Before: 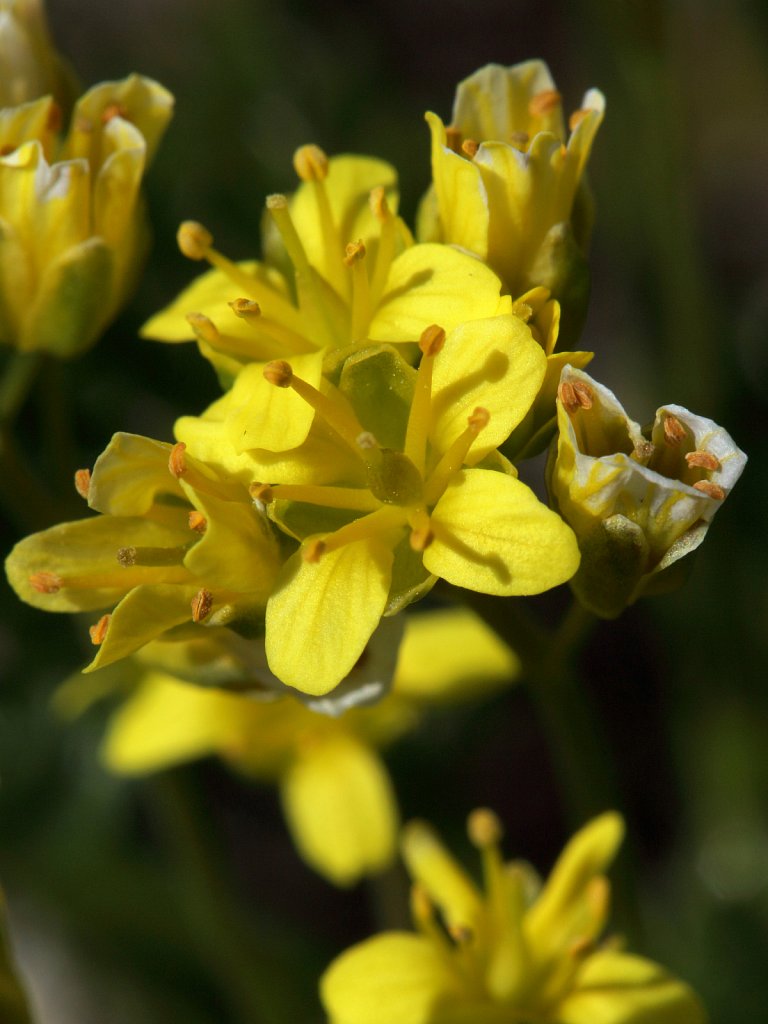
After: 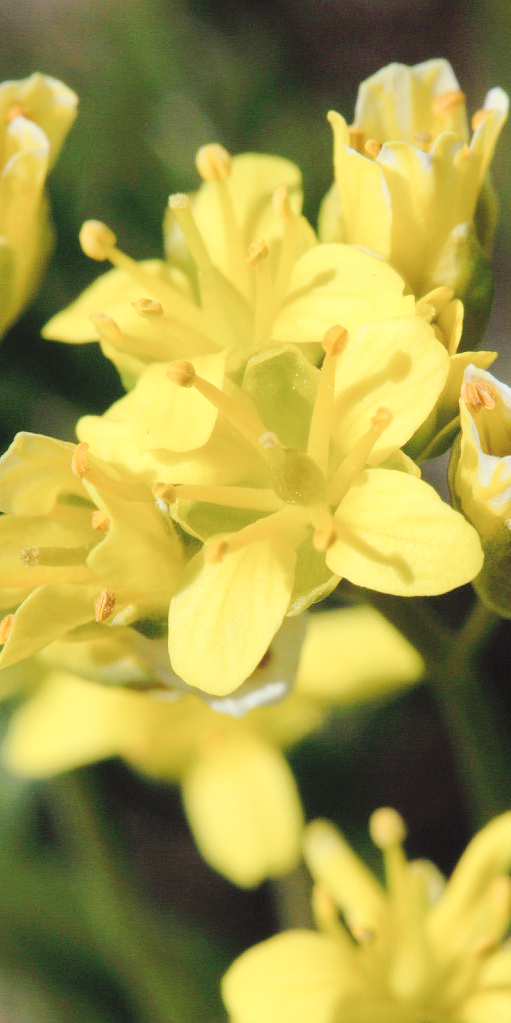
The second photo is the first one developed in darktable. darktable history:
crop and rotate: left 12.754%, right 20.601%
tone curve: curves: ch0 [(0, 0.026) (0.146, 0.158) (0.272, 0.34) (0.453, 0.627) (0.687, 0.829) (1, 1)], preserve colors none
contrast brightness saturation: brightness 0.281
